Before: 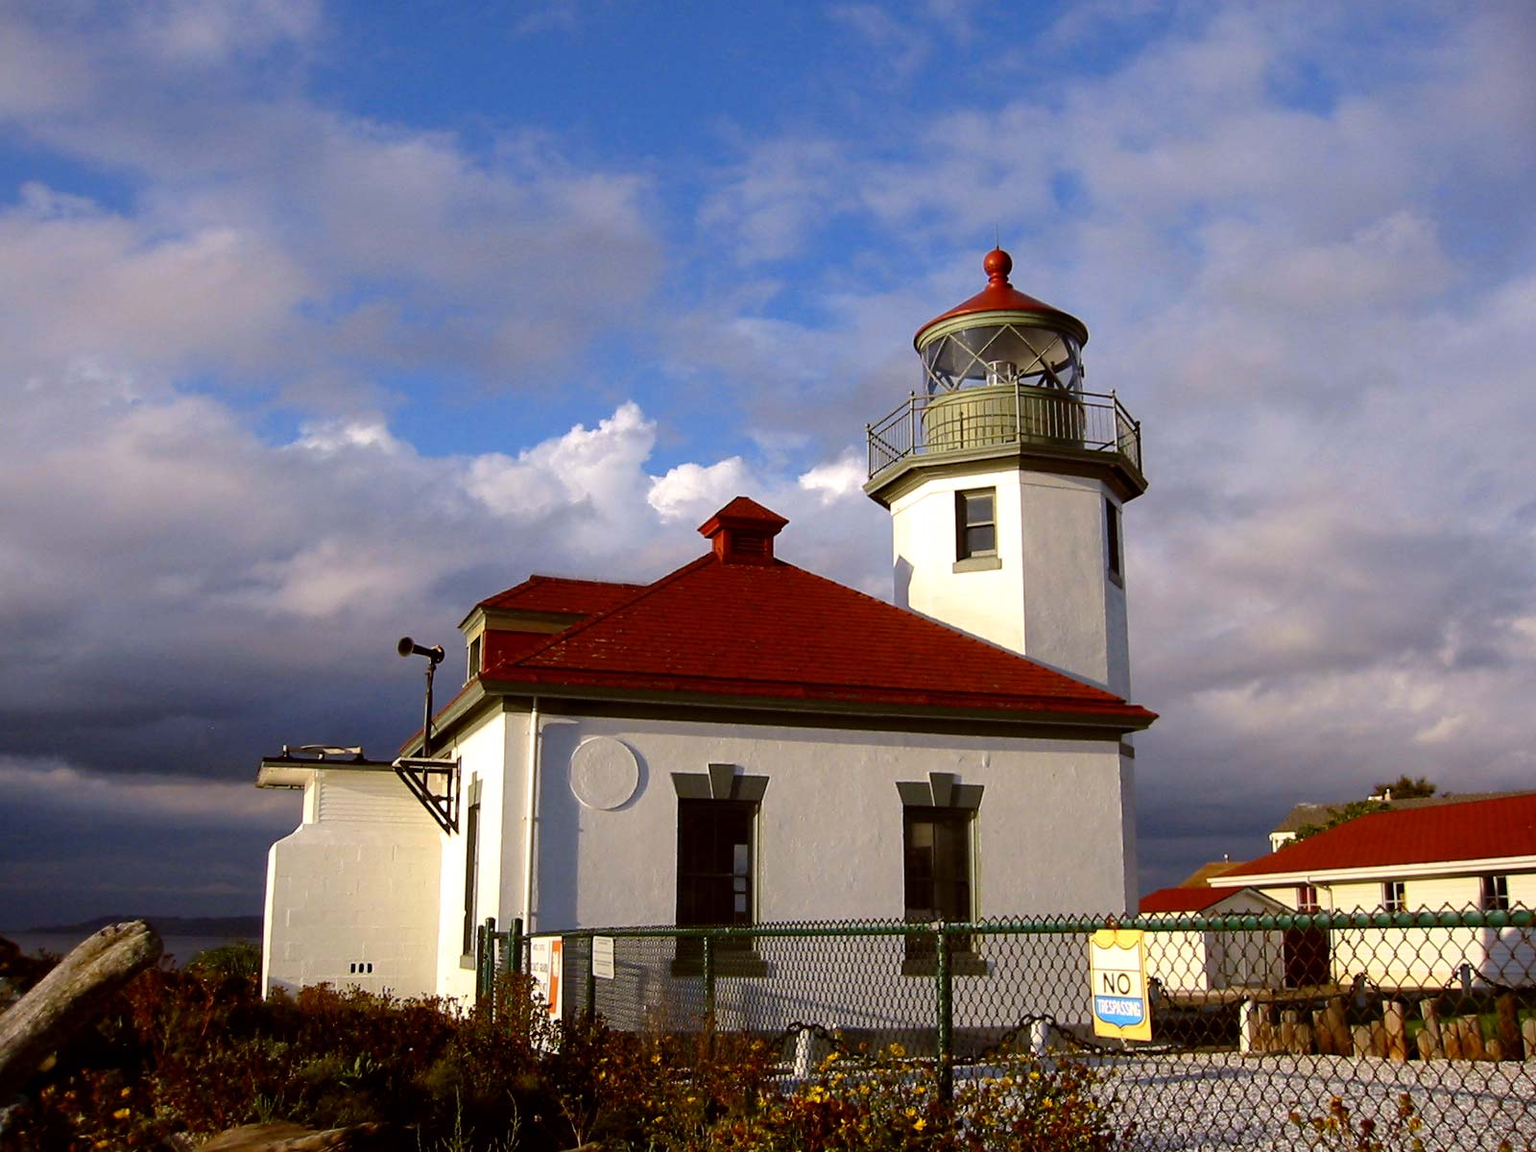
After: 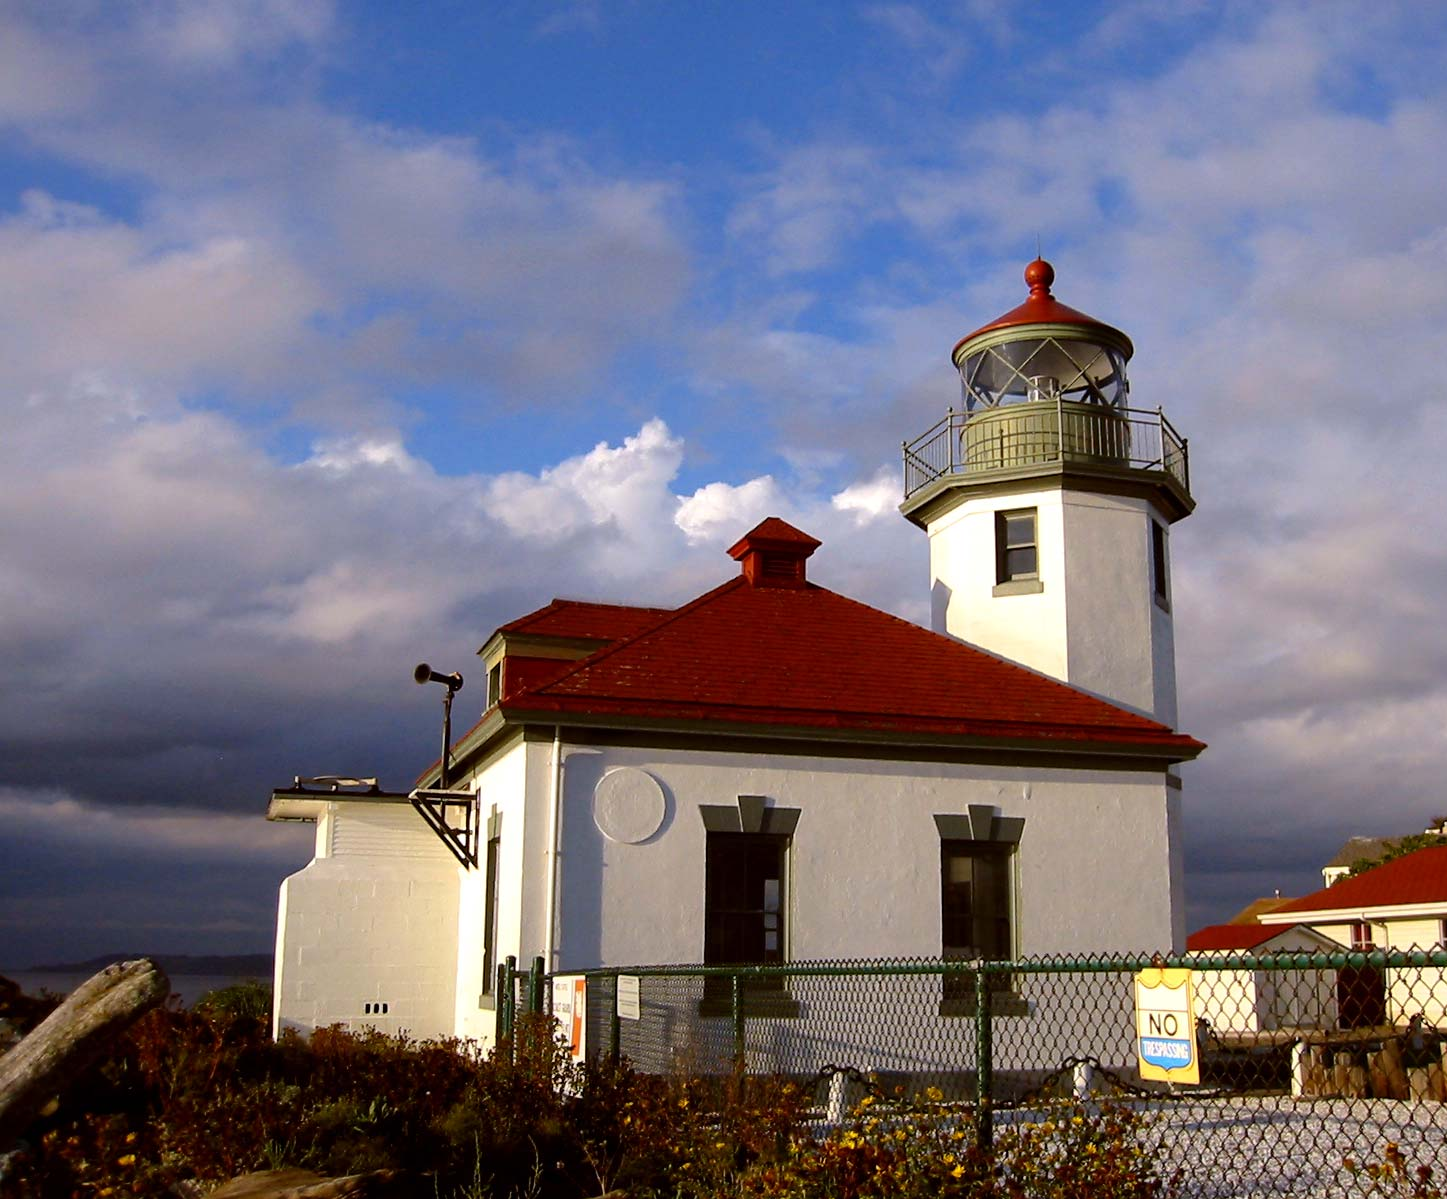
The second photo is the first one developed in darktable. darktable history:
crop: right 9.519%, bottom 0.039%
